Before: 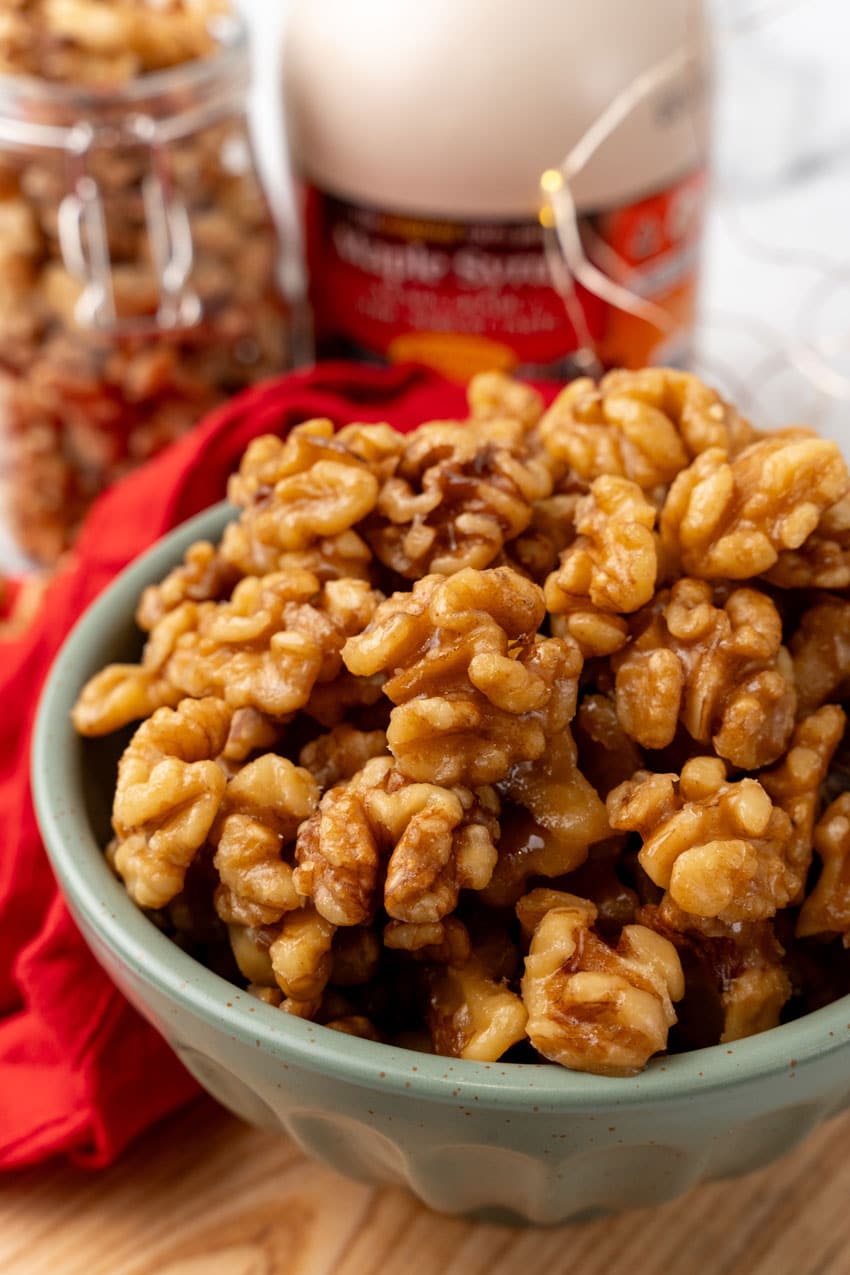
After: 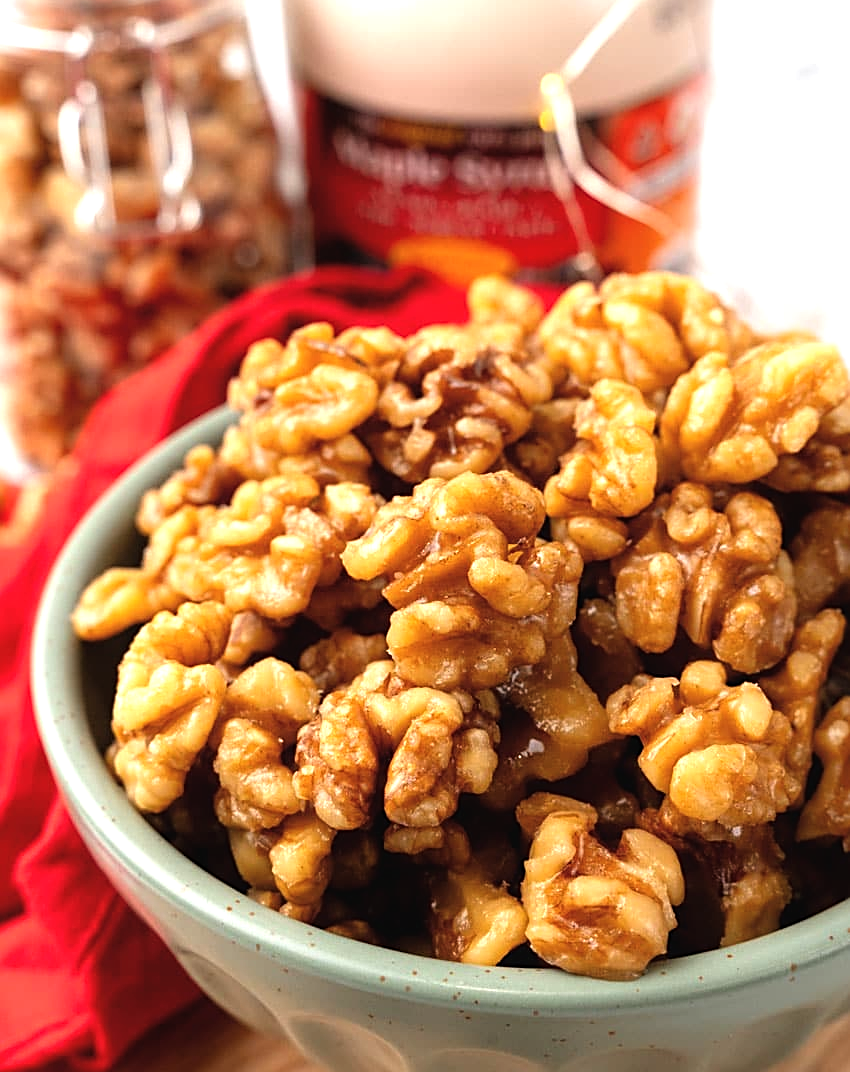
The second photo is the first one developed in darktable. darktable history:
sharpen: on, module defaults
tone equalizer: -8 EV -0.78 EV, -7 EV -0.691 EV, -6 EV -0.616 EV, -5 EV -0.396 EV, -3 EV 0.379 EV, -2 EV 0.6 EV, -1 EV 0.696 EV, +0 EV 0.744 EV
crop: top 7.573%, bottom 8.312%
exposure: black level correction -0.004, exposure 0.05 EV, compensate highlight preservation false
